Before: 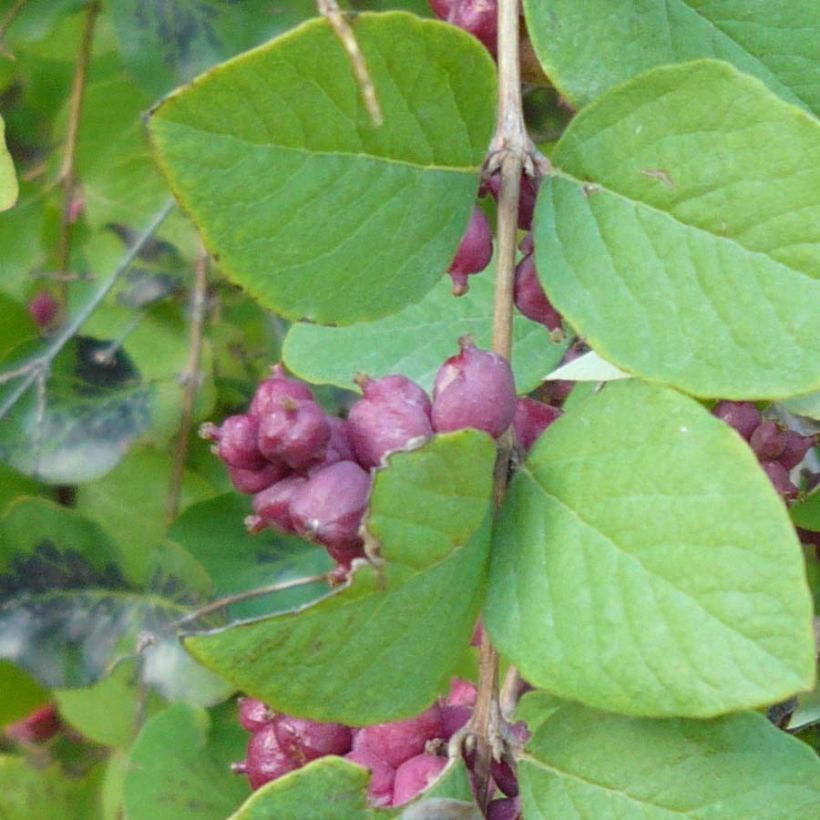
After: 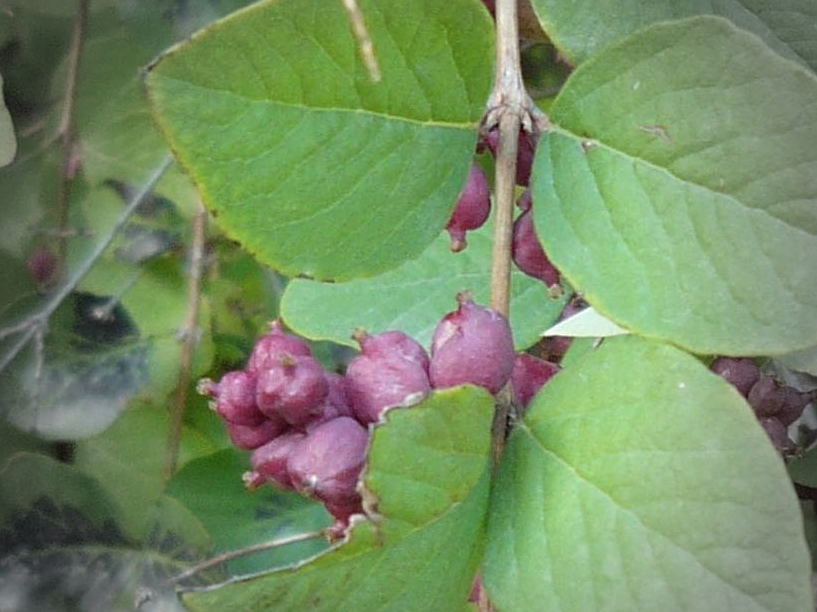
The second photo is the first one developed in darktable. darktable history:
contrast brightness saturation: saturation -0.062
tone equalizer: edges refinement/feathering 500, mask exposure compensation -1.57 EV, preserve details no
vignetting: fall-off start 65.32%, saturation -0.652, width/height ratio 0.889
sharpen: on, module defaults
crop: left 0.337%, top 5.477%, bottom 19.844%
